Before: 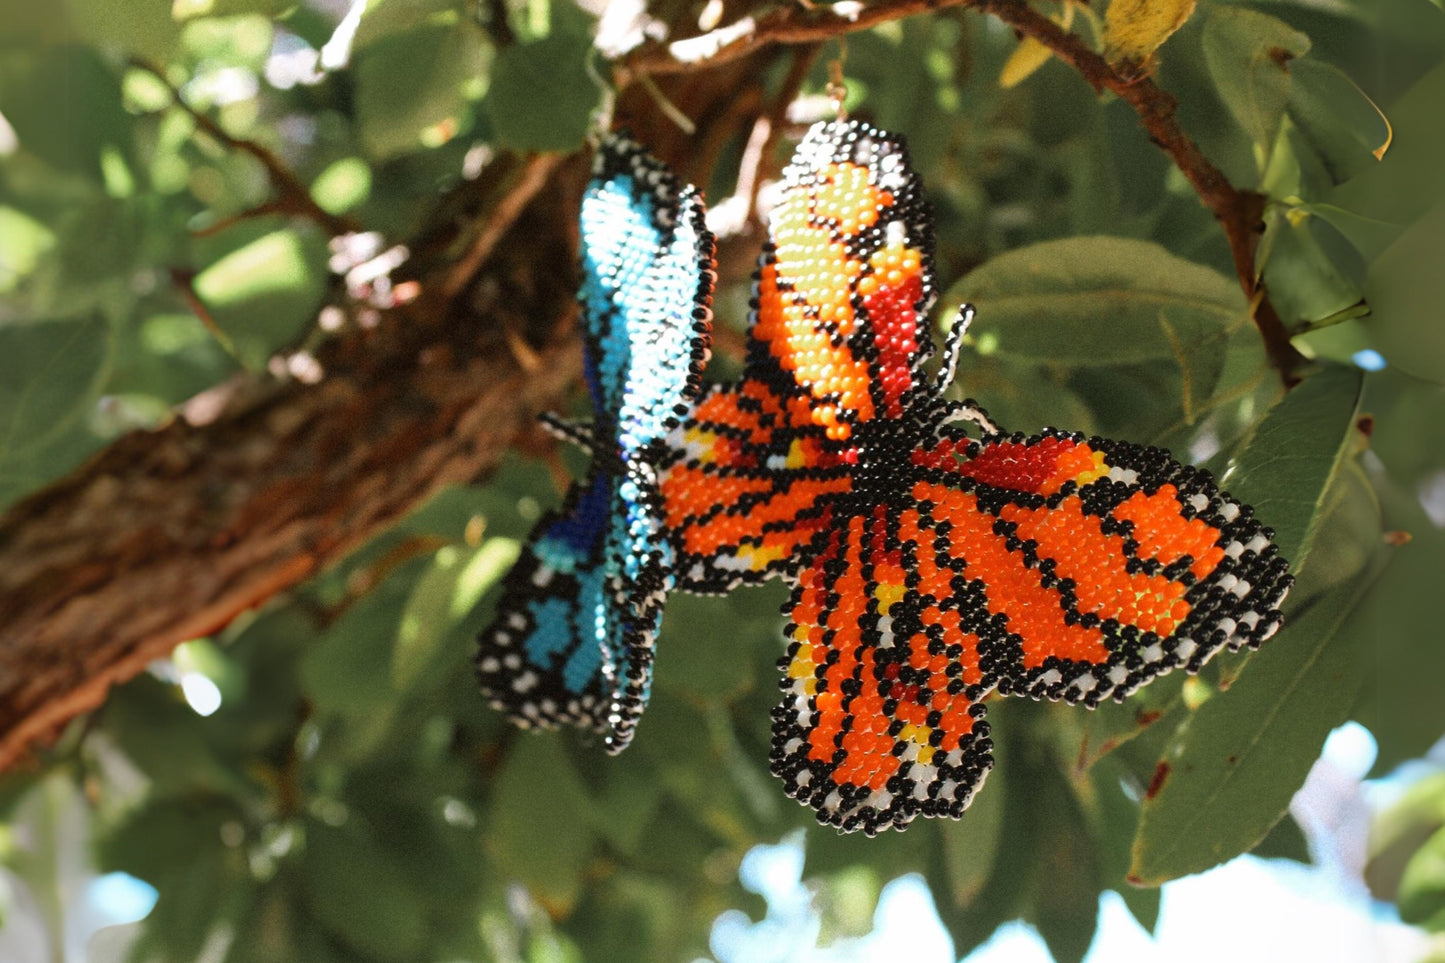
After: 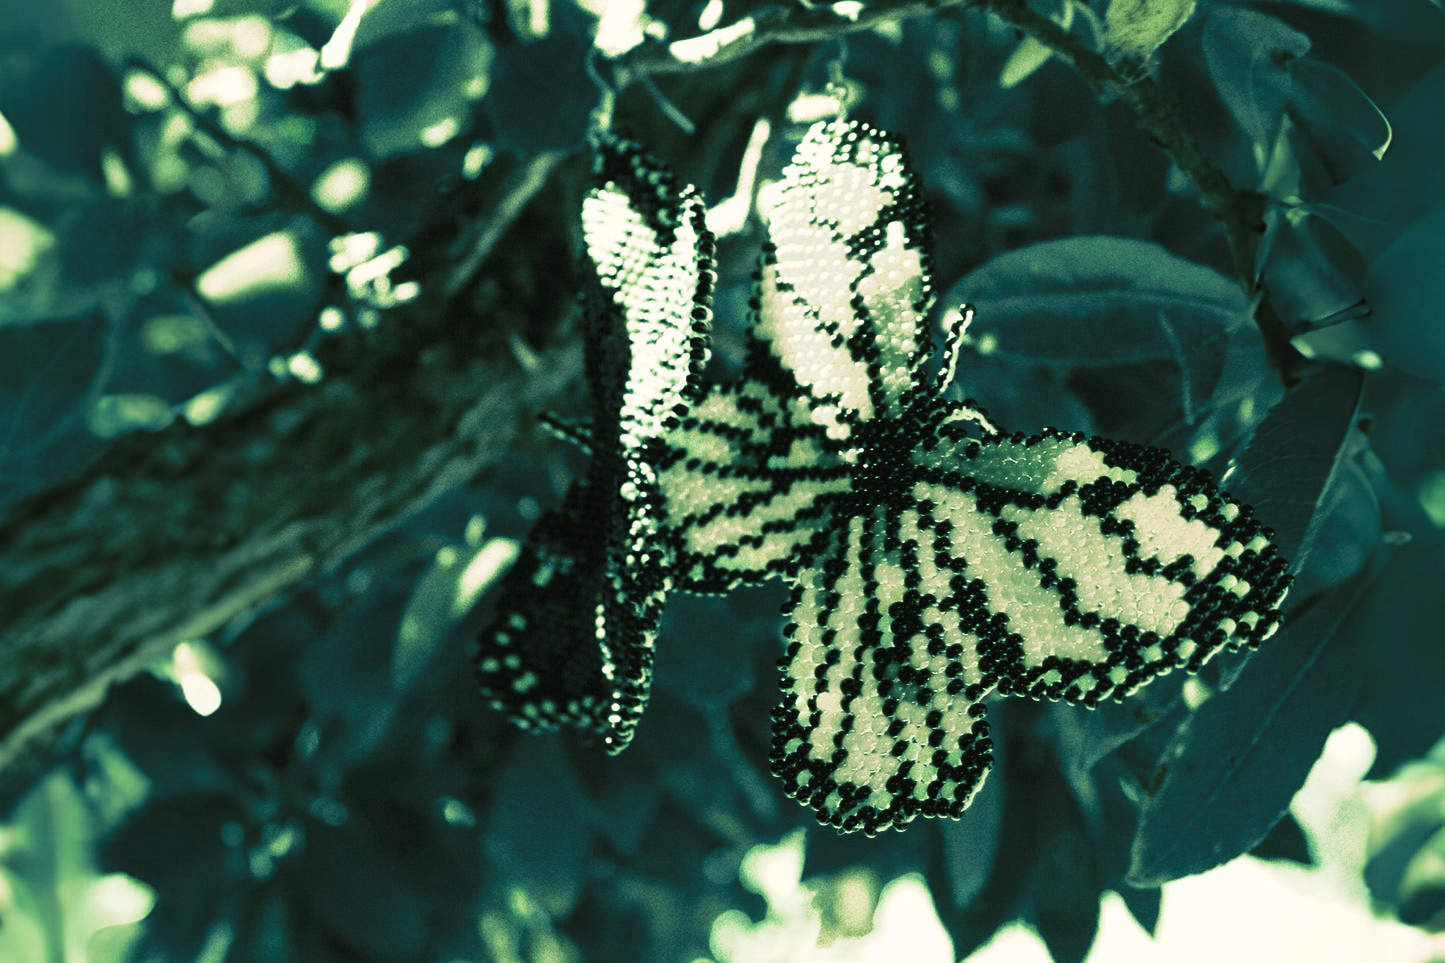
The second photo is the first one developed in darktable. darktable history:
tone curve: curves: ch0 [(0, 0) (0.003, 0.007) (0.011, 0.01) (0.025, 0.016) (0.044, 0.025) (0.069, 0.036) (0.1, 0.052) (0.136, 0.073) (0.177, 0.103) (0.224, 0.135) (0.277, 0.177) (0.335, 0.233) (0.399, 0.303) (0.468, 0.376) (0.543, 0.469) (0.623, 0.581) (0.709, 0.723) (0.801, 0.863) (0.898, 0.938) (1, 1)], preserve colors none
color look up table: target L [84.17, 79.09, 82.61, 94.25, 51.02, 52.07, 15.8, 69.95, 7.855, 61.06, 46.55, 6.884, 8.768, 1.221, 0.604, 92.97, 88.5, 87.97, 68.68, 61.4, 83.4, 75.33, 82.85, 46.72, 58.43, 36.66, 42.08, 25.09, 94.46, 82.64, 92.94, 94.12, 87.49, 63.05, 48.34, 61.63, 66.69, 9.351, 40.14, 28.48, 42.51, 5.452, 0.347, 63.08, 21.36, 44.38, 10.07, 45.34, 7.855], target a [-2.557, -6.534, -4.539, -0.129, -21.87, -22.18, -12.64, -15.21, -5.186, -23.93, -21.78, -4.316, -6.179, -0.852, -0.47, -1.457, -1.335, -2.138, -16.68, -24.82, -0.76, -7.953, -3.168, -20.46, -24.56, -17.03, -20.37, -16.74, -1.12, -2.533, -1.67, -0.807, -1.471, -23.82, -20.81, -24.76, -18.69, -6.069, -19.37, -16.89, -20.42, -3.537, -0.276, -23.6, -15.16, -21.27, -6.716, -21.14, -5.186], target b [14.82, 15.43, 16.21, 9.497, -1.021, 0.936, 11.13, 18.3, 5.22, 15.93, -0.667, 4.446, 5.436, 0.673, 0.305, 12.68, 14.97, 14.77, 20.01, 17.49, 13.92, 15.63, 14.37, -3.995, 12.82, 5.105, 1.658, 11.97, 9.787, 14.72, 13.39, 10.49, 16.19, 19.57, -3.669, 18.6, 18.91, 5.636, 4.185, 10.25, 1.162, 2.949, 0.209, 19.62, 13.59, 1.012, 5.422, -2.064, 5.22], num patches 49
